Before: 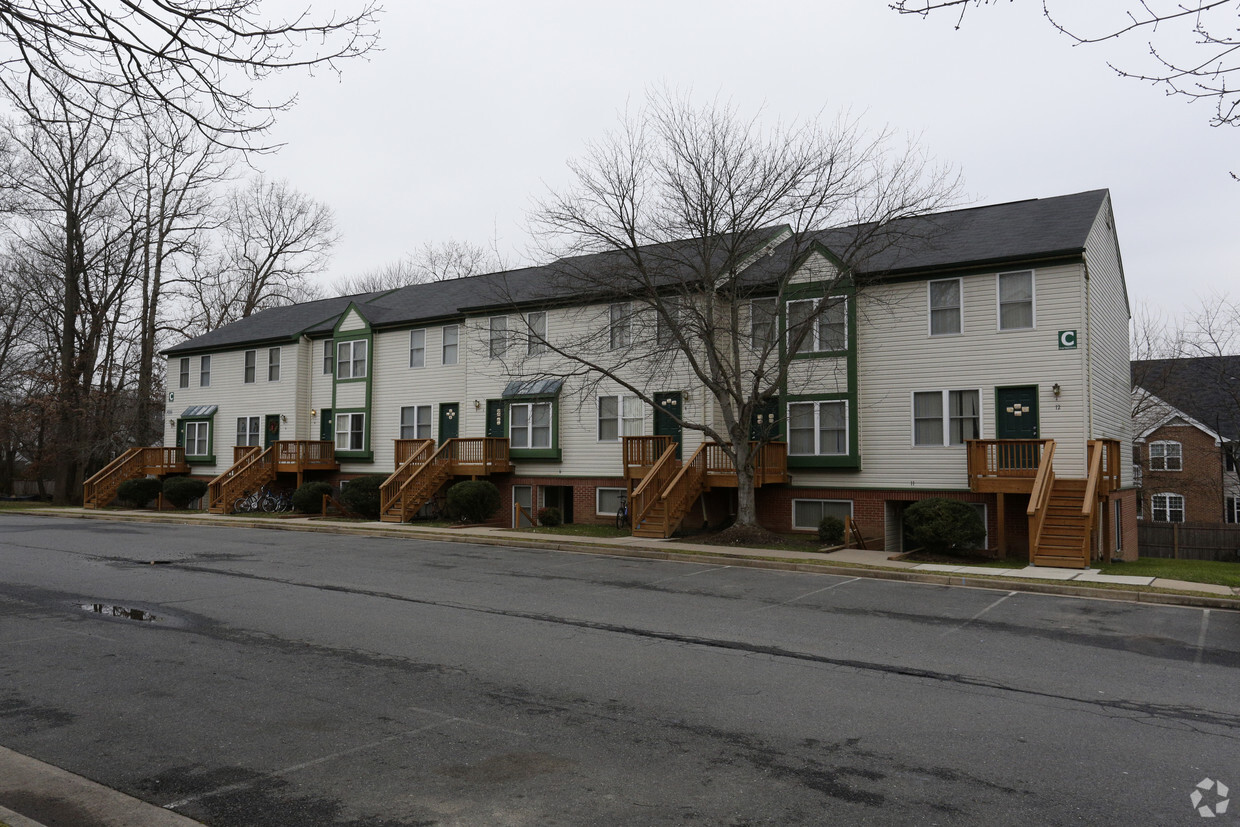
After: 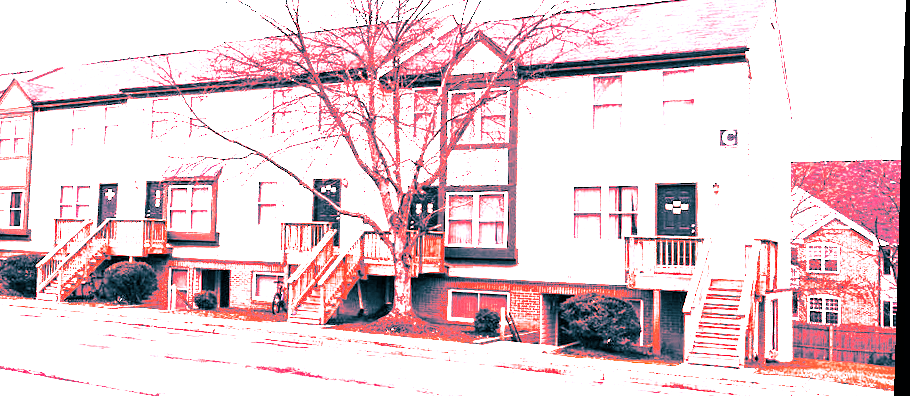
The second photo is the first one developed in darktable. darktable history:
crop and rotate: left 27.938%, top 27.046%, bottom 27.046%
rotate and perspective: rotation 1.72°, automatic cropping off
tone equalizer: on, module defaults
white balance: red 4.26, blue 1.802
contrast equalizer: octaves 7, y [[0.502, 0.517, 0.543, 0.576, 0.611, 0.631], [0.5 ×6], [0.5 ×6], [0 ×6], [0 ×6]]
tone curve: curves: ch0 [(0, 0.006) (0.037, 0.022) (0.123, 0.105) (0.19, 0.173) (0.277, 0.279) (0.474, 0.517) (0.597, 0.662) (0.687, 0.774) (0.855, 0.891) (1, 0.982)]; ch1 [(0, 0) (0.243, 0.245) (0.422, 0.415) (0.493, 0.498) (0.508, 0.503) (0.531, 0.55) (0.551, 0.582) (0.626, 0.672) (0.694, 0.732) (1, 1)]; ch2 [(0, 0) (0.249, 0.216) (0.356, 0.329) (0.424, 0.442) (0.476, 0.477) (0.498, 0.503) (0.517, 0.524) (0.532, 0.547) (0.562, 0.592) (0.614, 0.657) (0.706, 0.748) (0.808, 0.809) (0.991, 0.968)], color space Lab, independent channels, preserve colors none
exposure: black level correction 0, exposure 1.173 EV, compensate exposure bias true, compensate highlight preservation false
split-toning: shadows › hue 212.4°, balance -70
